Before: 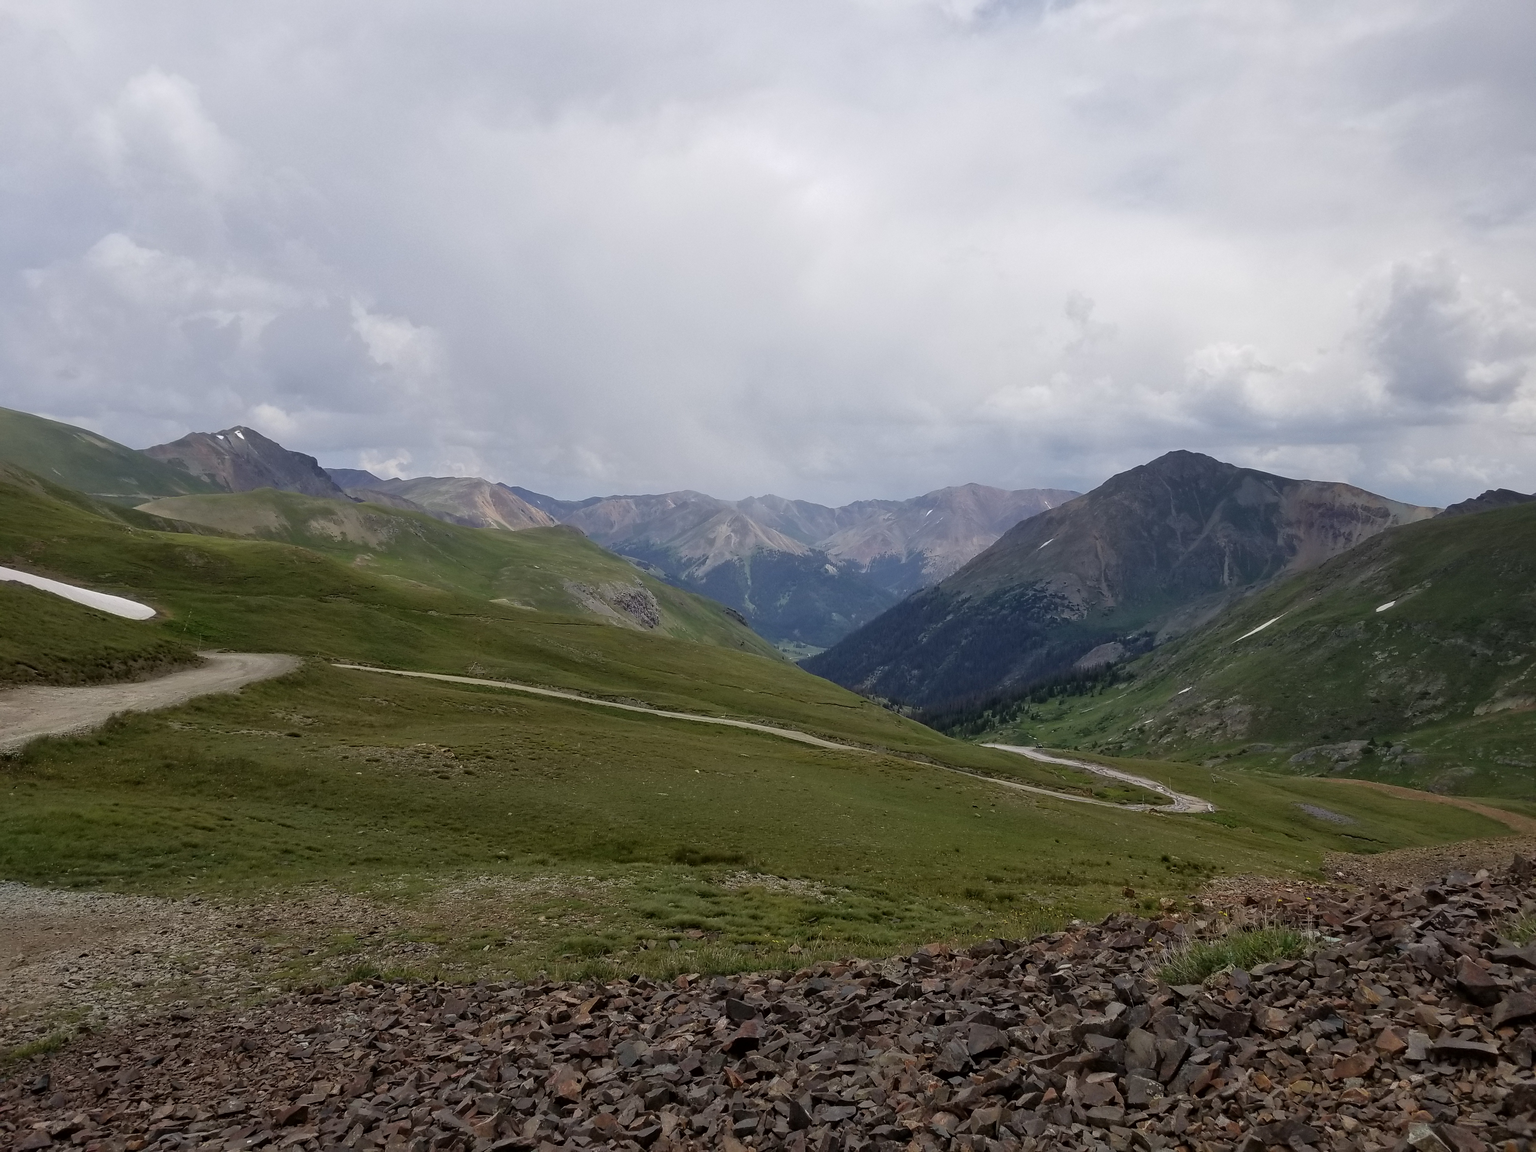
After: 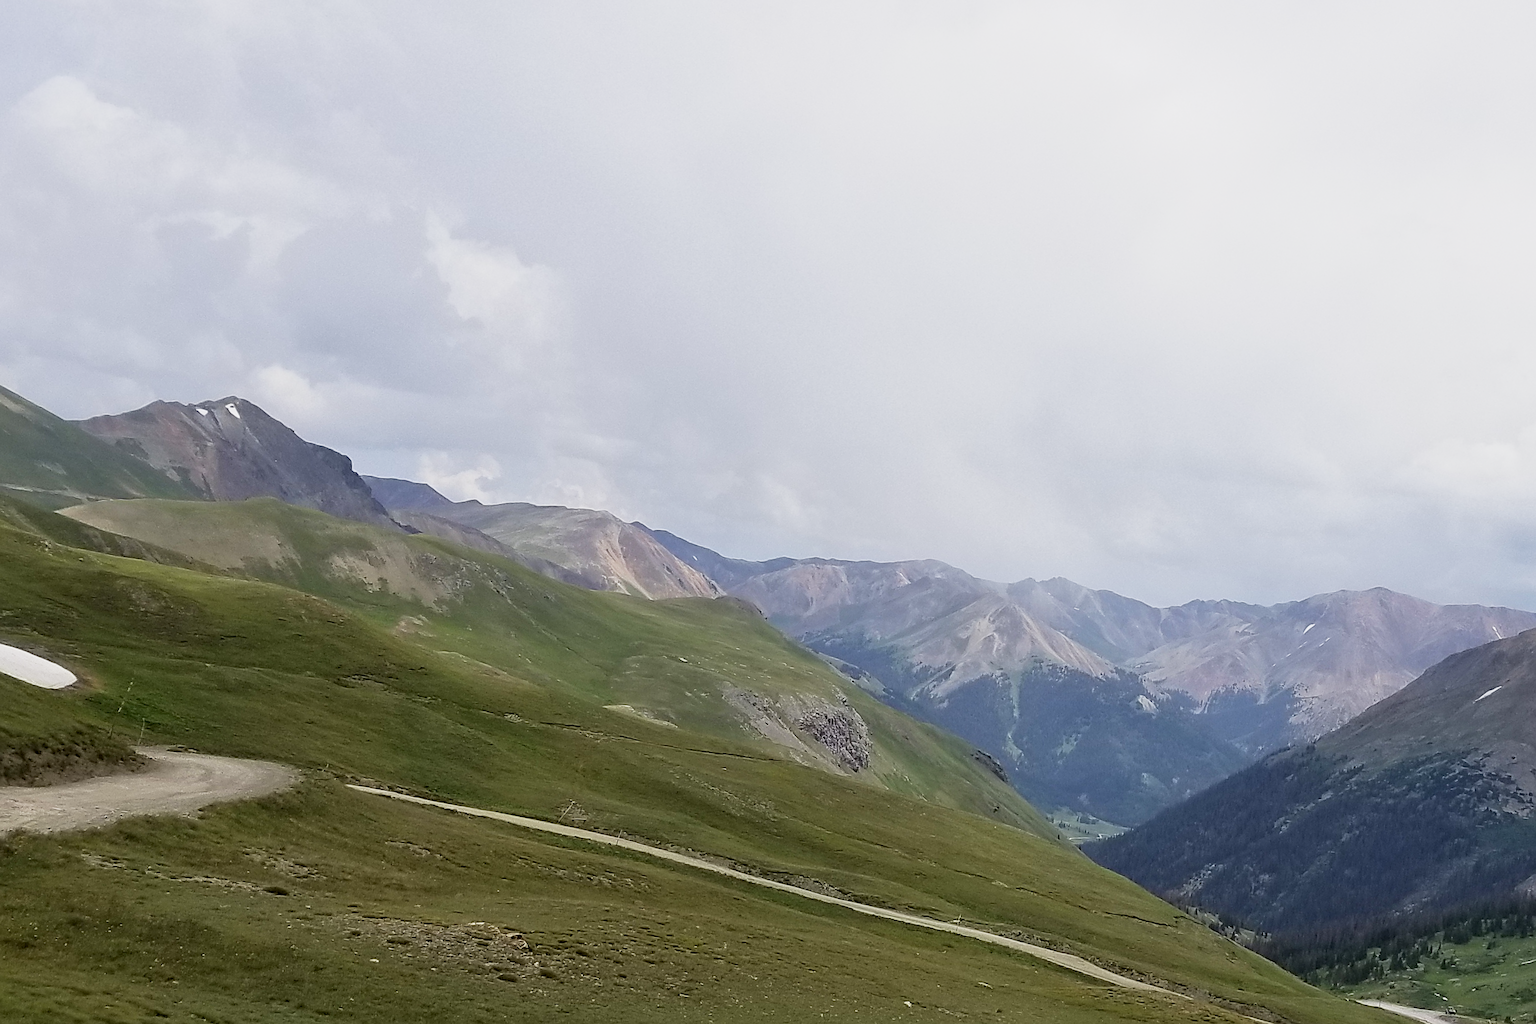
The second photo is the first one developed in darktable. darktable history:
sharpen: on, module defaults
base curve: curves: ch0 [(0, 0) (0.088, 0.125) (0.176, 0.251) (0.354, 0.501) (0.613, 0.749) (1, 0.877)], preserve colors none
exposure: compensate highlight preservation false
crop and rotate: angle -4.99°, left 2.122%, top 6.945%, right 27.566%, bottom 30.519%
